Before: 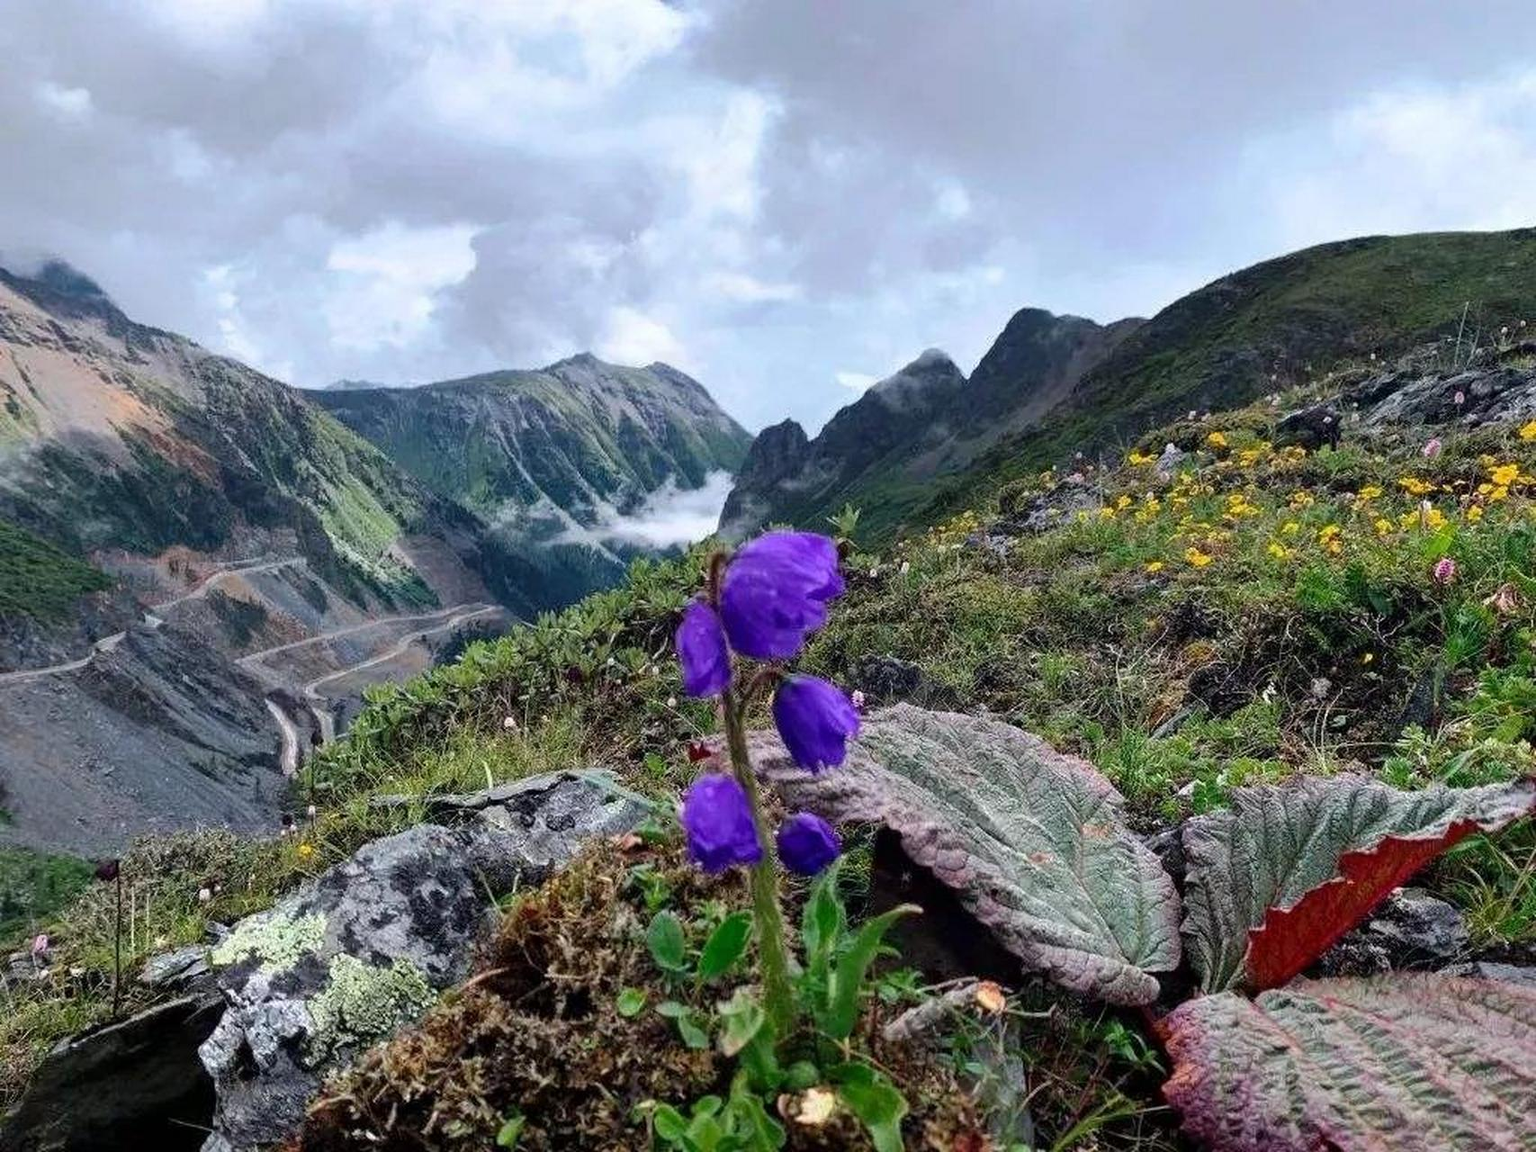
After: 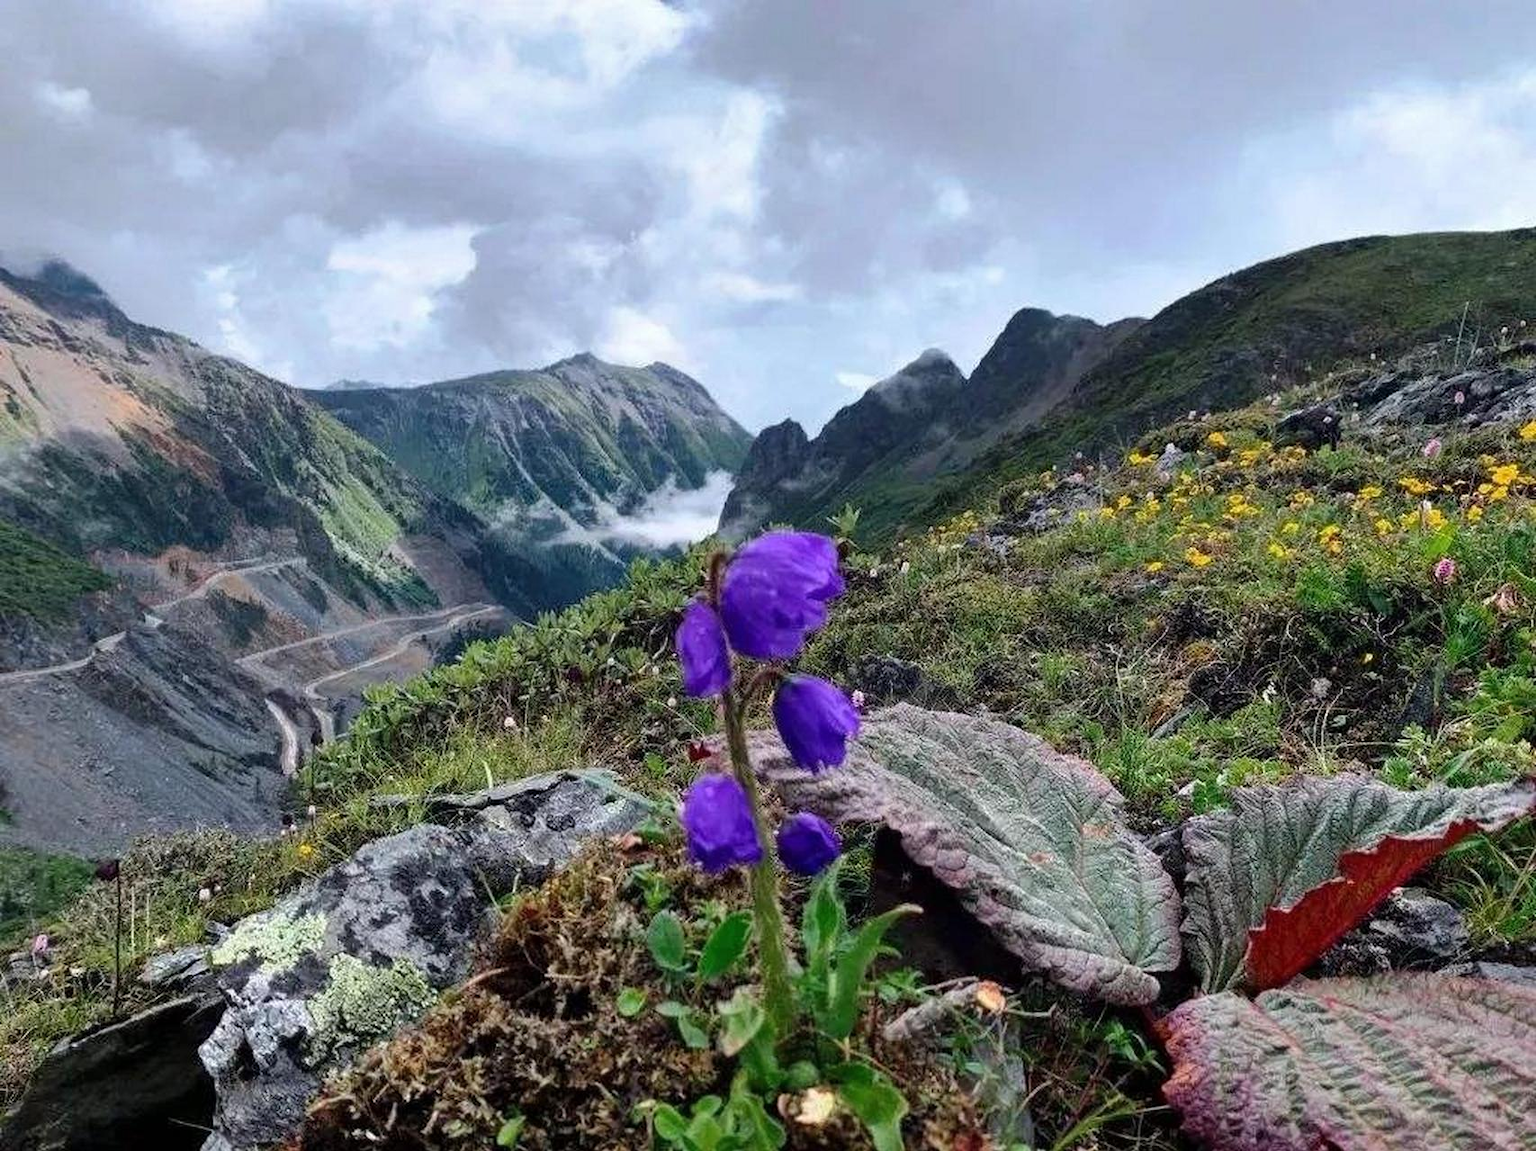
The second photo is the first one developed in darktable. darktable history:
shadows and highlights: shadows 29.32, highlights -29.6, low approximation 0.01, soften with gaussian
